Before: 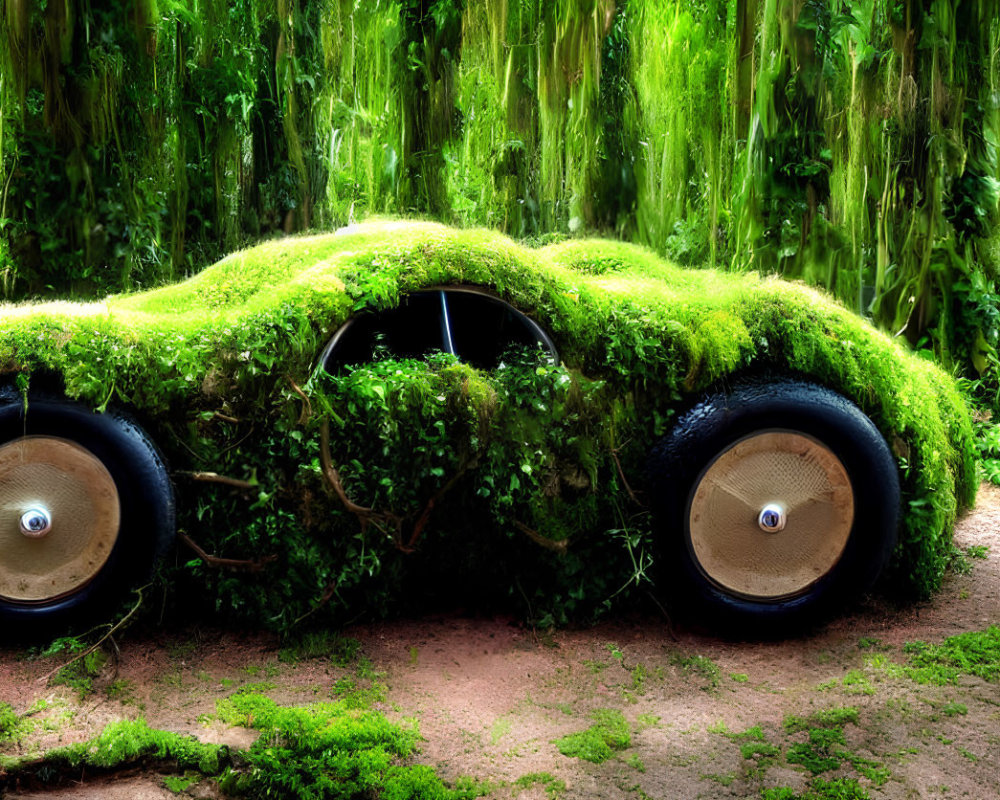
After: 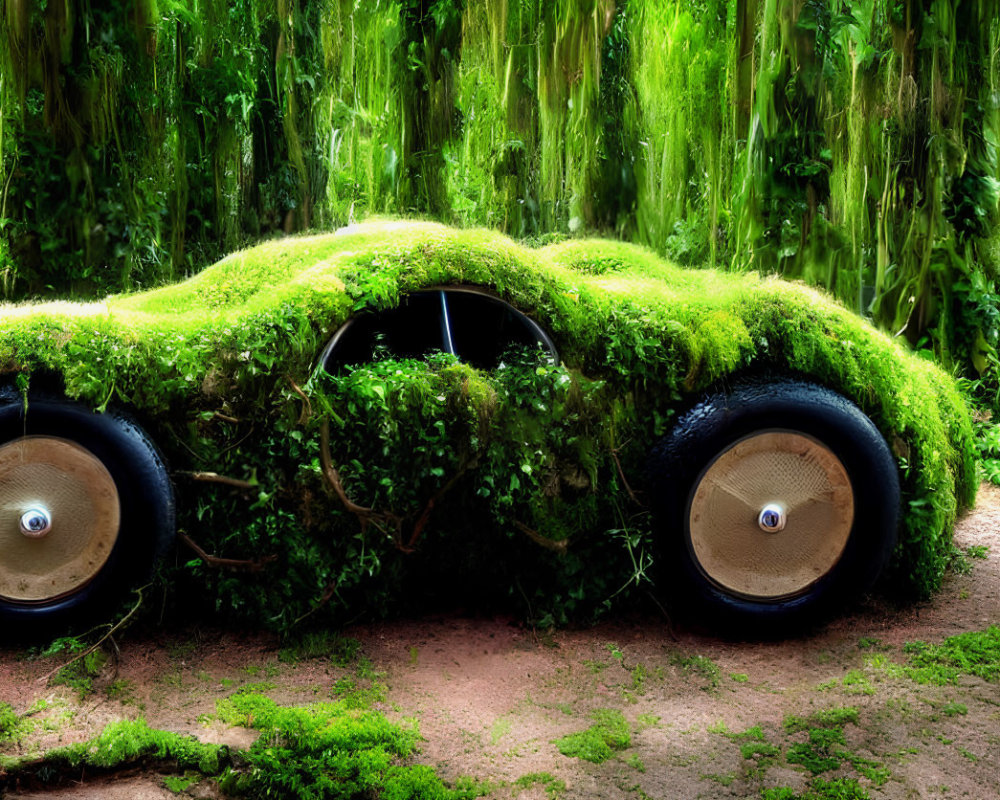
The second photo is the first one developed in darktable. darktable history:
exposure: exposure -0.115 EV, compensate highlight preservation false
